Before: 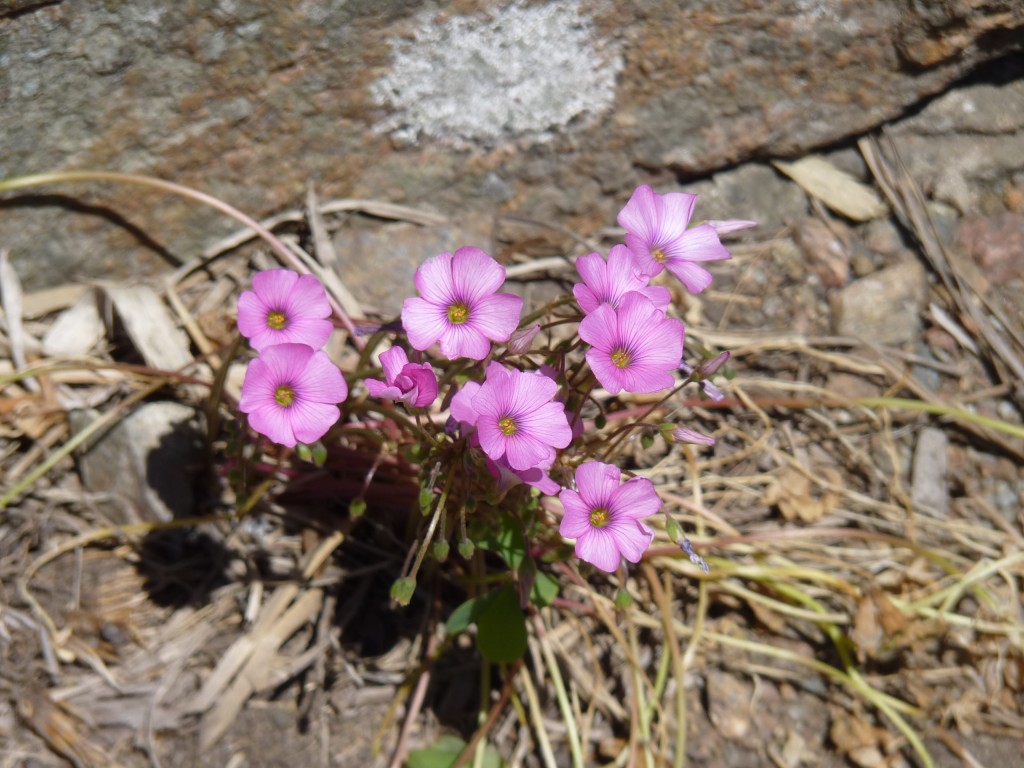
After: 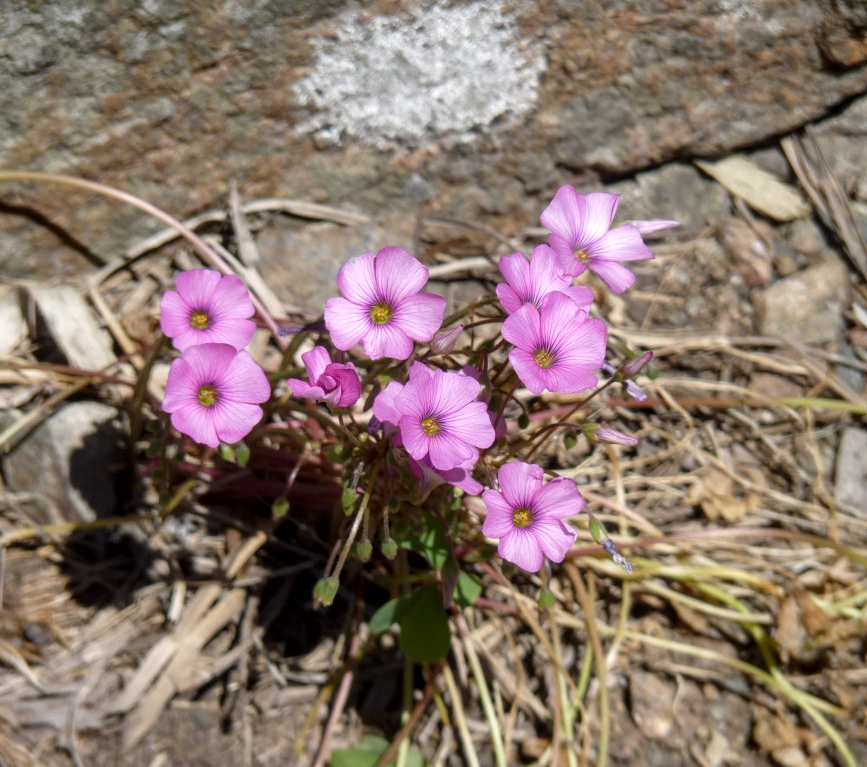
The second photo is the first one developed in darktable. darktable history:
crop: left 7.543%, right 7.787%
local contrast: detail 130%
